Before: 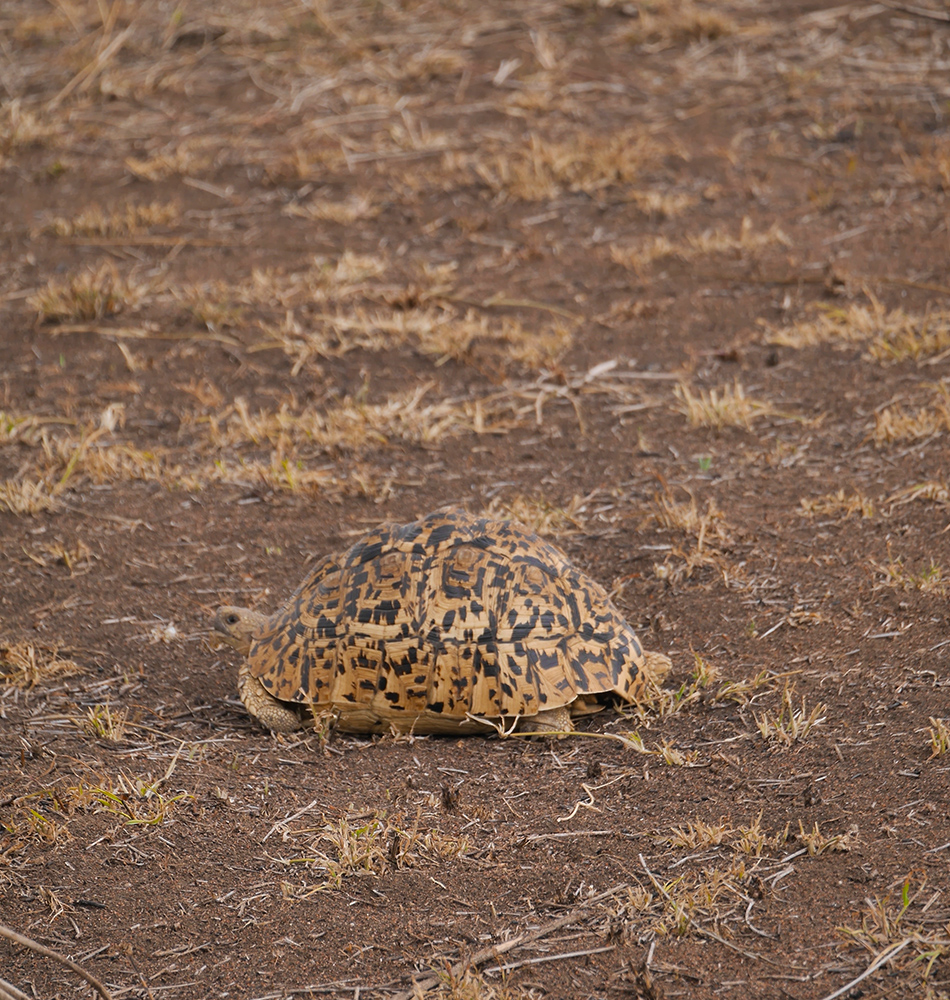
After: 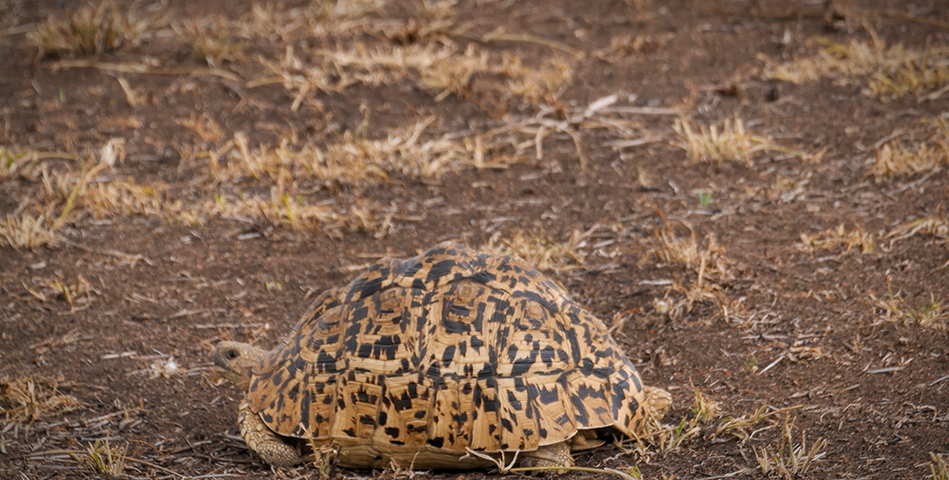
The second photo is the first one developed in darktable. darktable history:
vignetting: saturation -0.018, automatic ratio true, unbound false
local contrast: on, module defaults
crop and rotate: top 26.512%, bottom 25.388%
